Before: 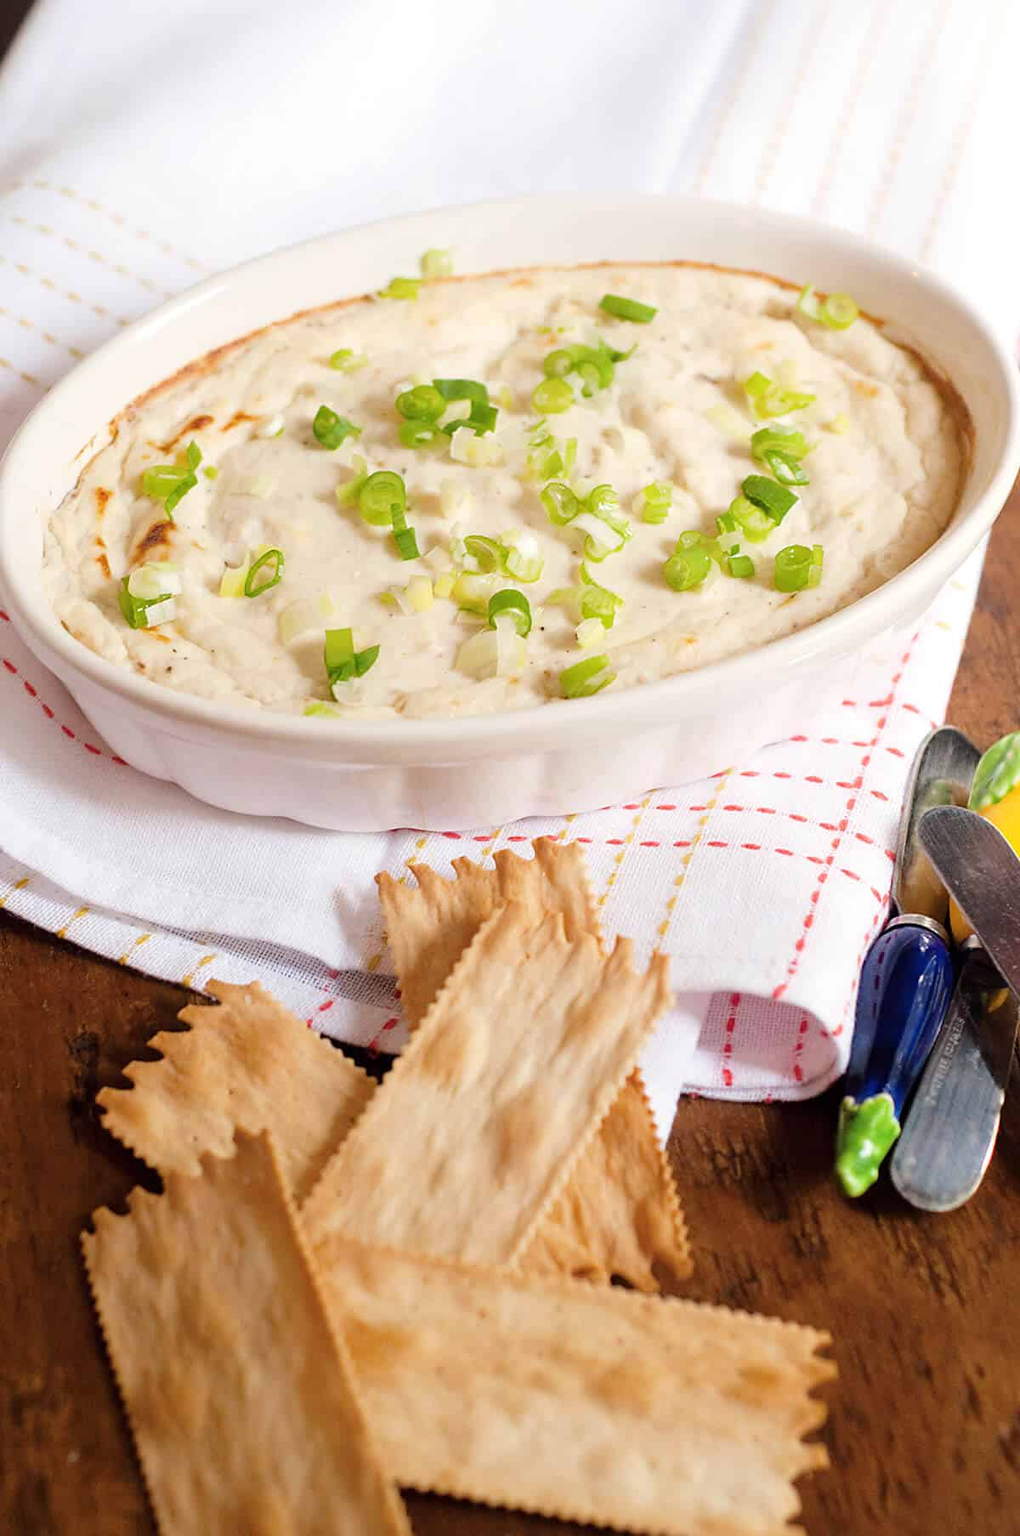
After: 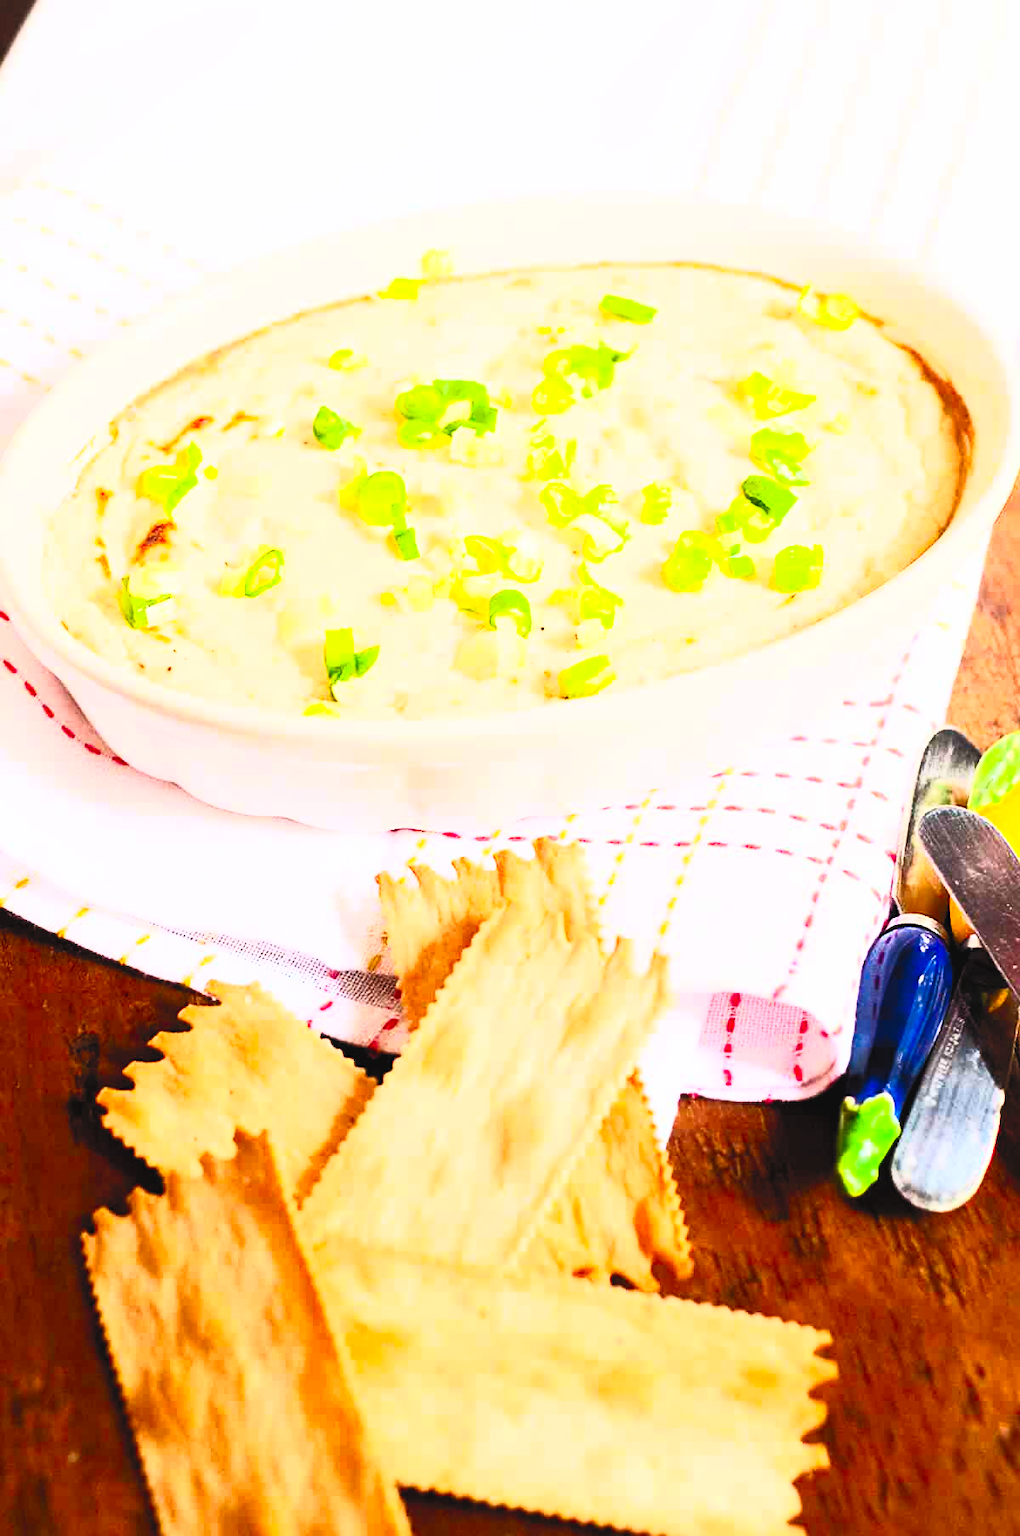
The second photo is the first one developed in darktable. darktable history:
filmic rgb: black relative exposure -7.65 EV, white relative exposure 4.56 EV, hardness 3.61
contrast brightness saturation: contrast 1, brightness 1, saturation 1
